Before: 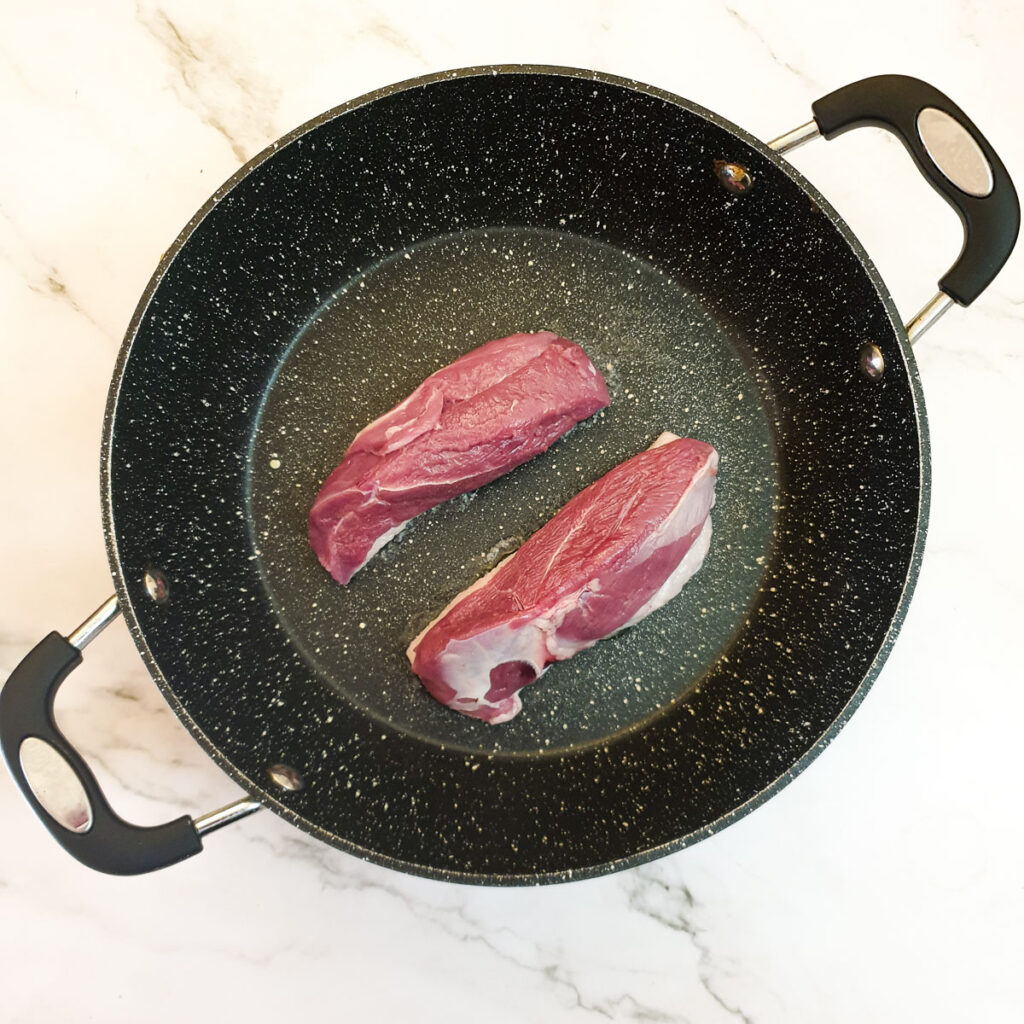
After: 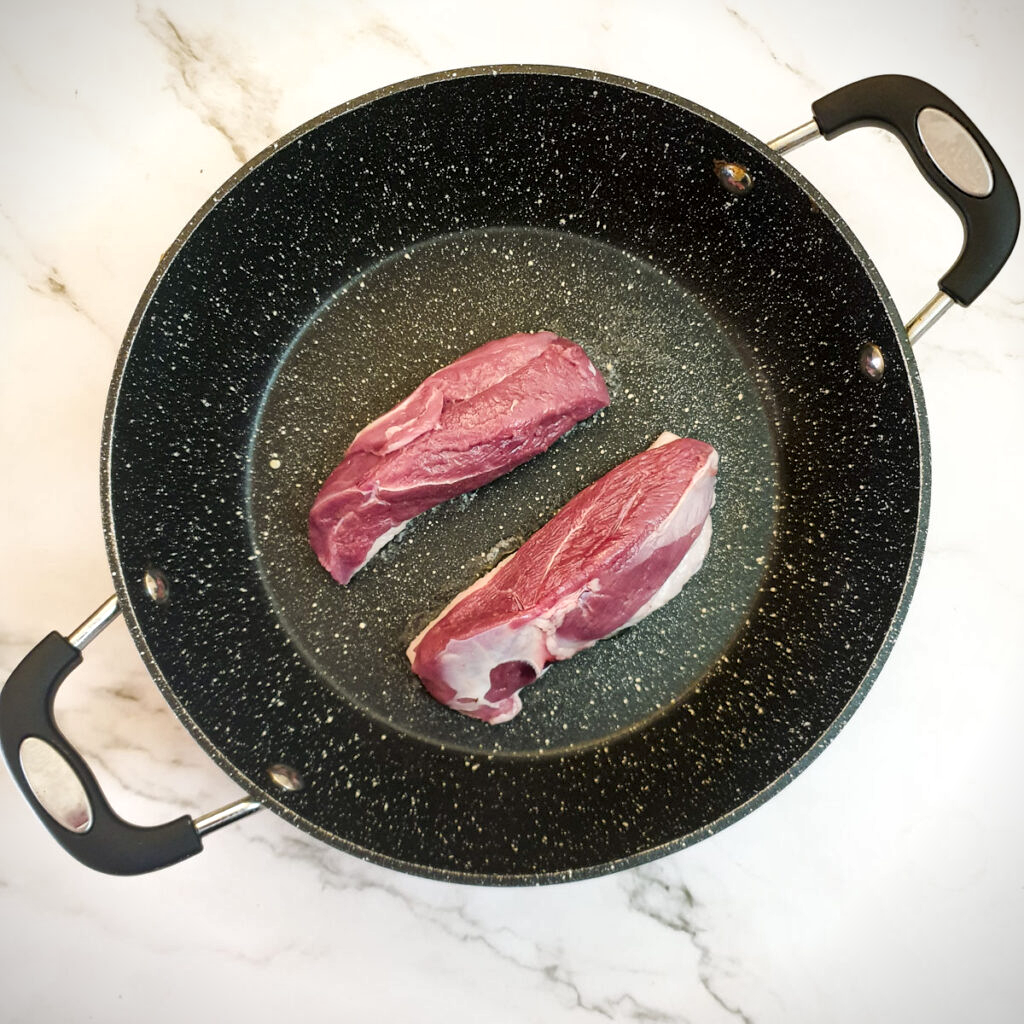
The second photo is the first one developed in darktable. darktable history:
local contrast: mode bilateral grid, contrast 21, coarseness 50, detail 149%, midtone range 0.2
vignetting: fall-off start 100.36%, unbound false
